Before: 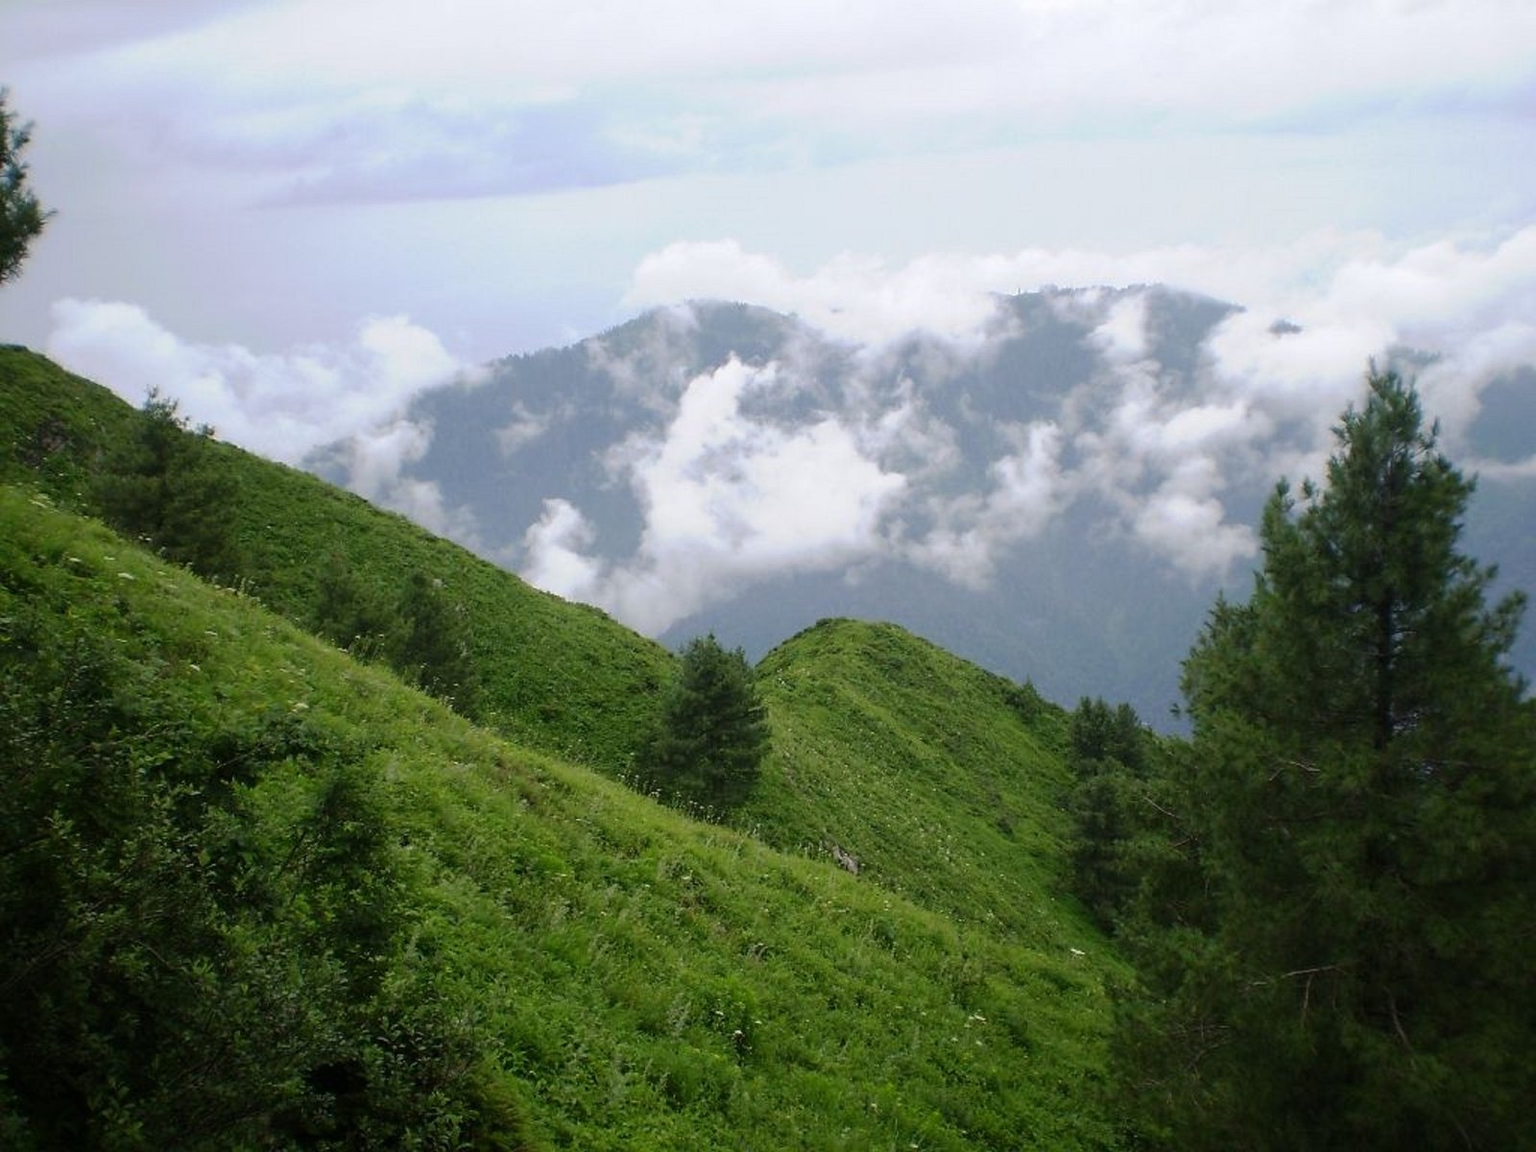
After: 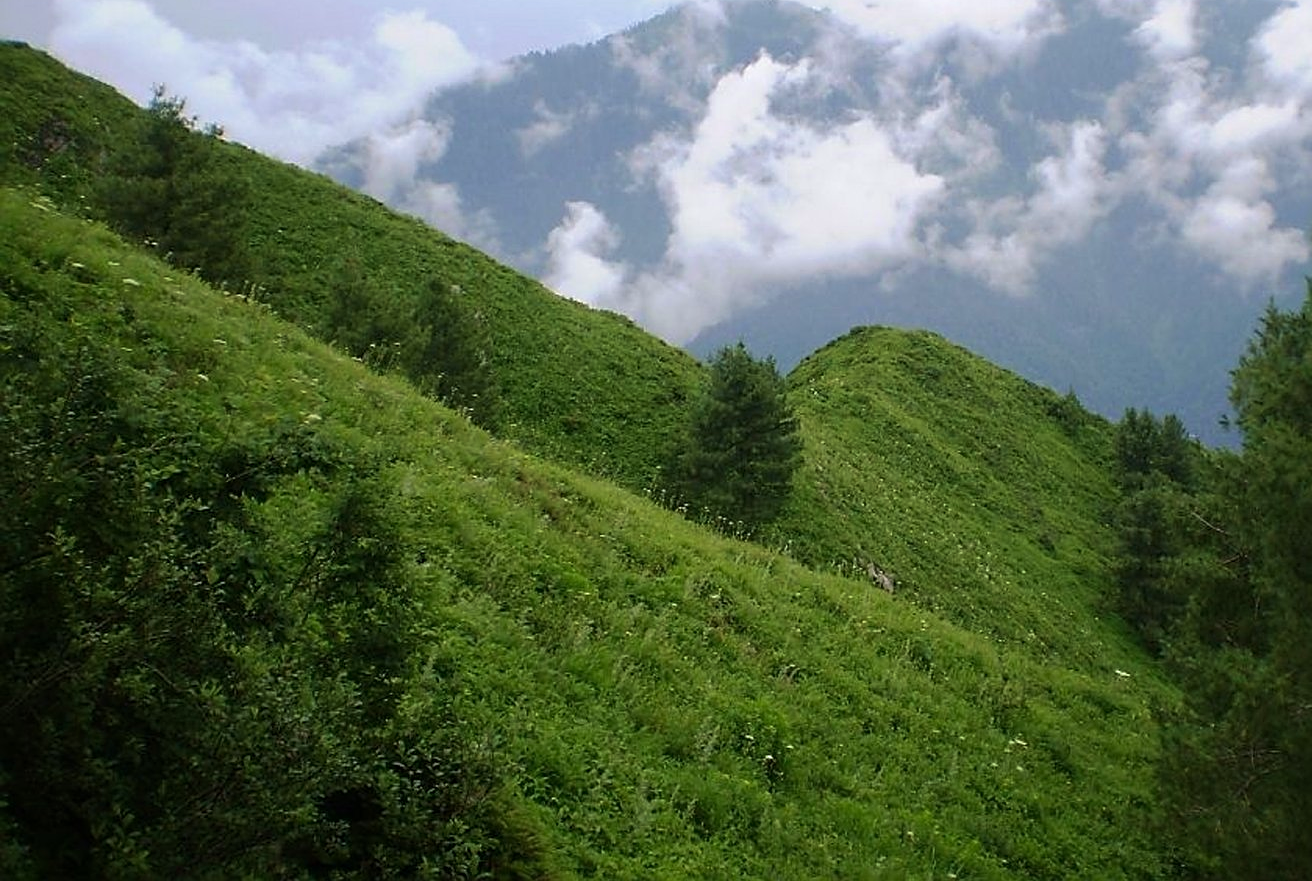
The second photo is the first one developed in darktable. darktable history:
crop: top 26.531%, right 17.959%
sharpen: on, module defaults
velvia: on, module defaults
